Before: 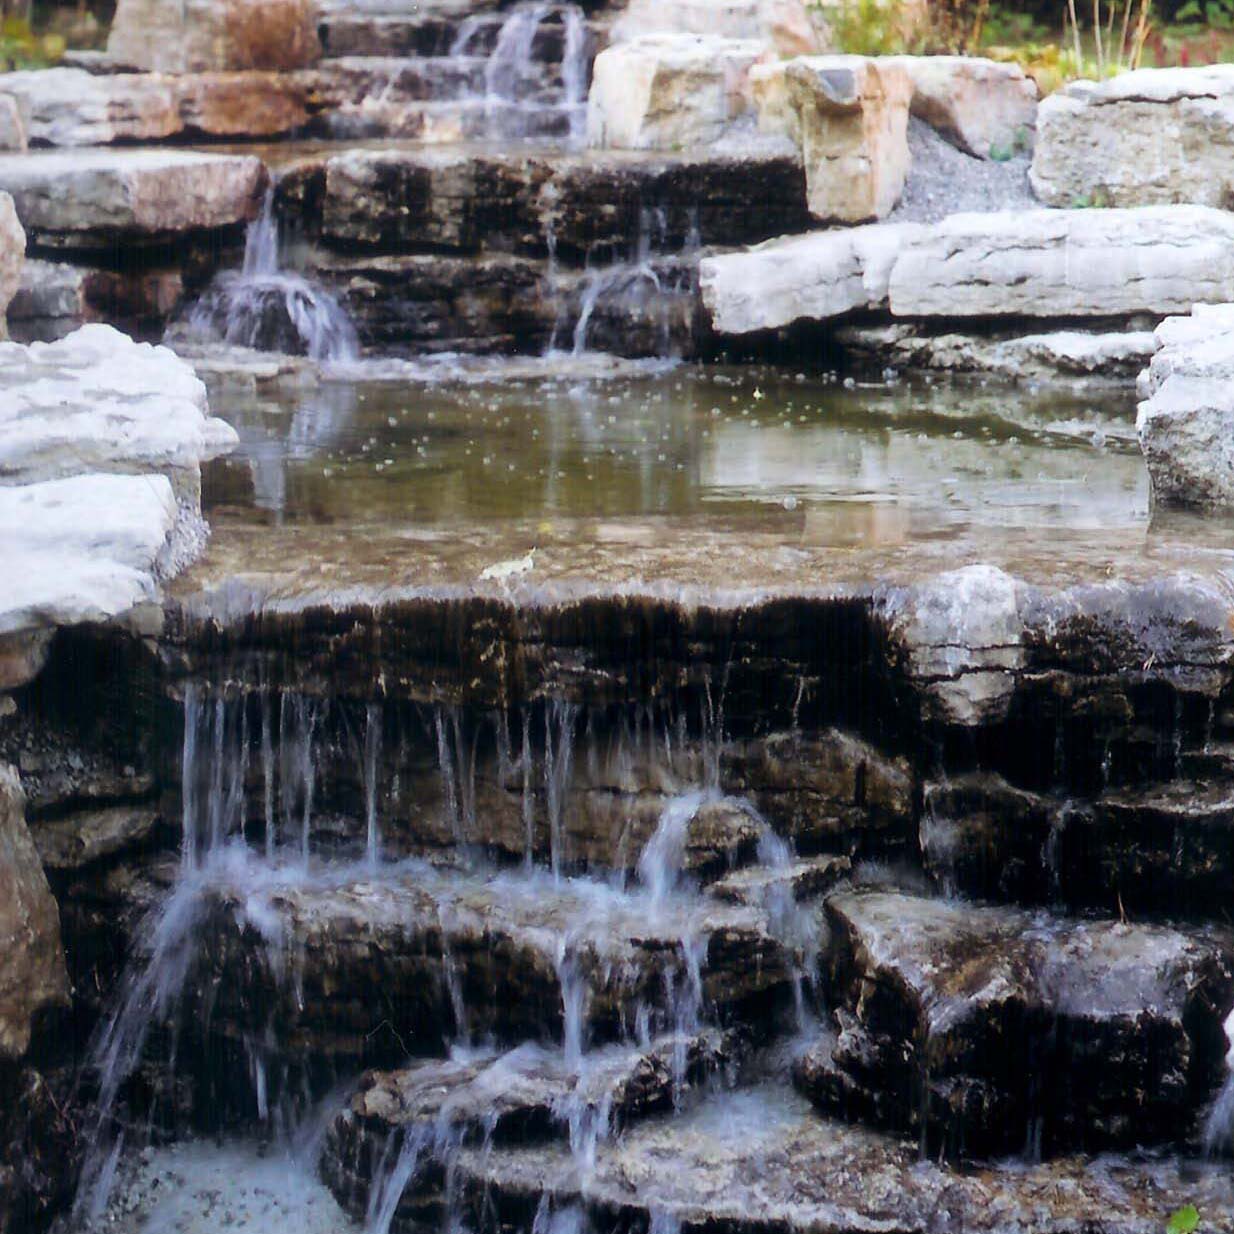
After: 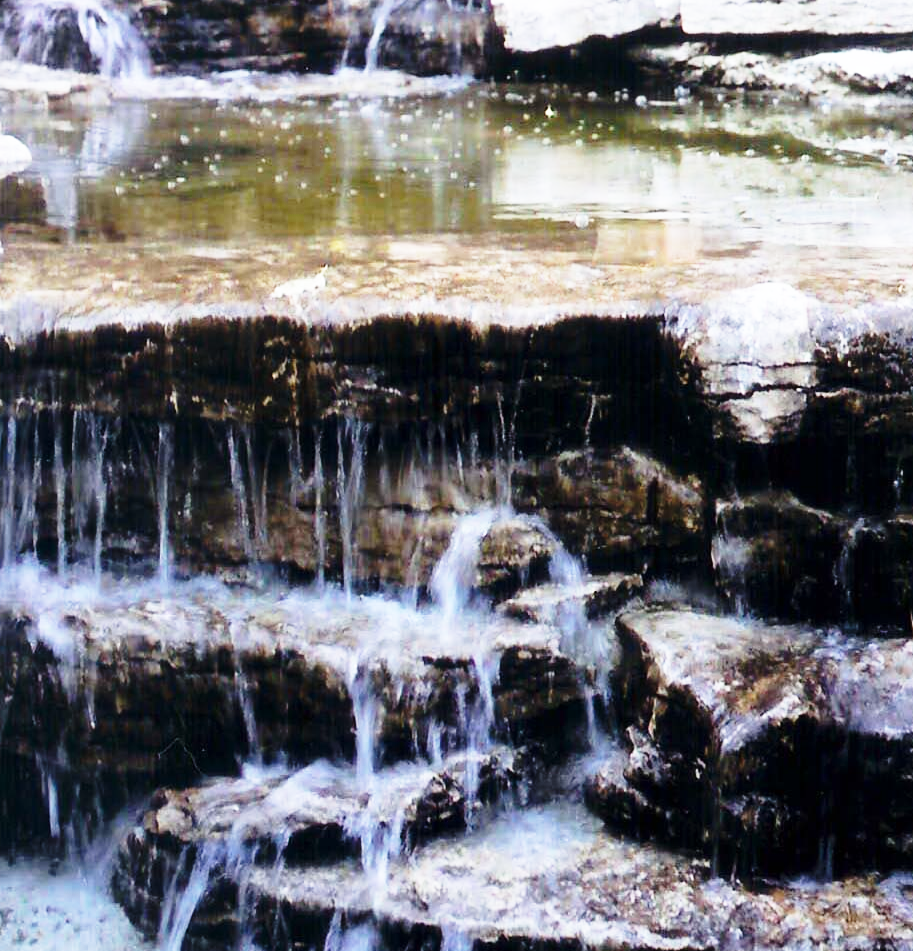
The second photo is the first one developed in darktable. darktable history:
crop: left 16.871%, top 22.857%, right 9.116%
base curve: curves: ch0 [(0, 0) (0.026, 0.03) (0.109, 0.232) (0.351, 0.748) (0.669, 0.968) (1, 1)], preserve colors none
